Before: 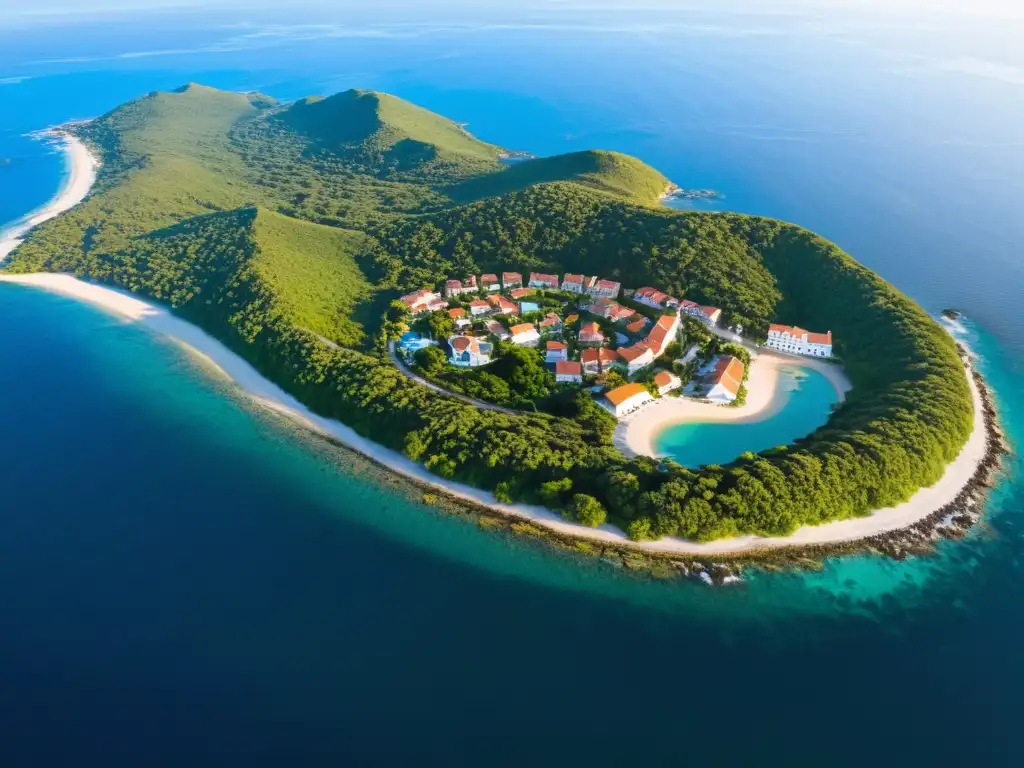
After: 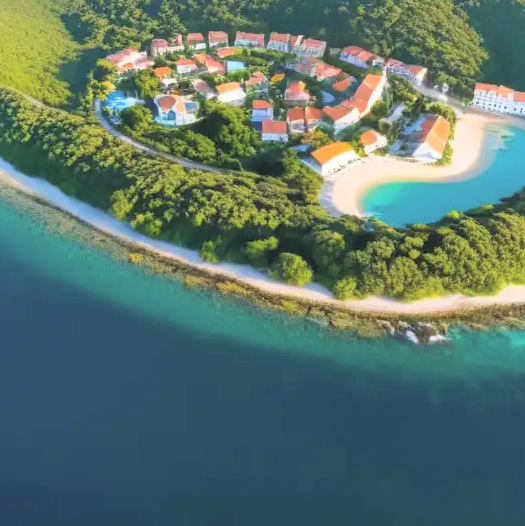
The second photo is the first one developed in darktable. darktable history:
contrast brightness saturation: brightness 0.283
crop and rotate: left 28.776%, top 31.424%, right 19.86%
